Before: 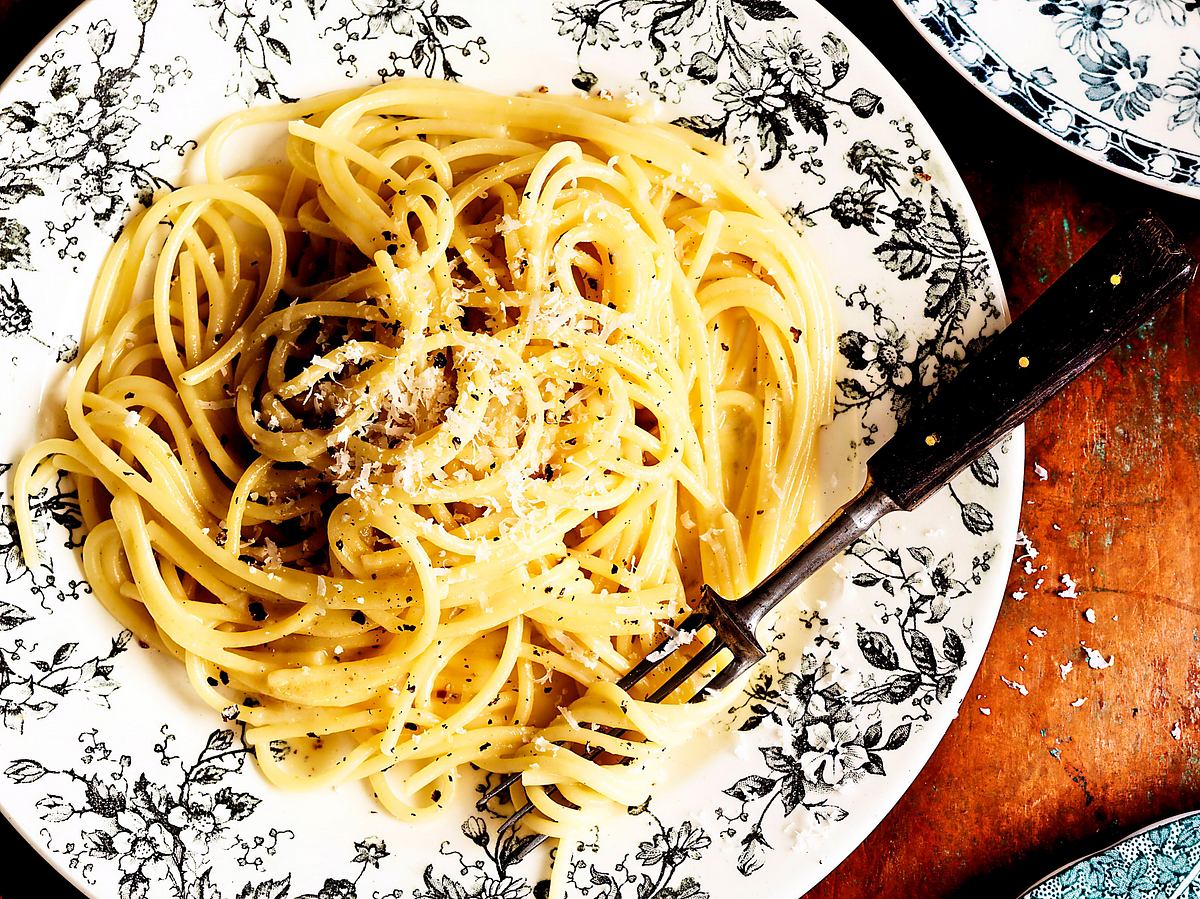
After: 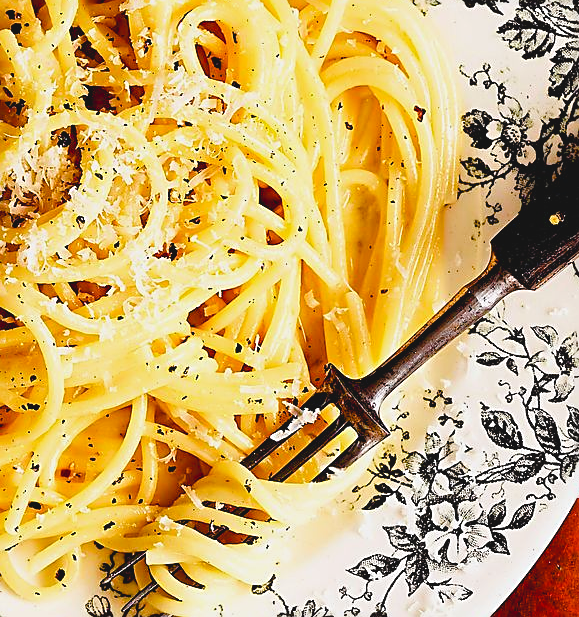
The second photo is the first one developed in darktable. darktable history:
contrast brightness saturation: contrast -0.1, brightness 0.05, saturation 0.08
crop: left 31.379%, top 24.658%, right 20.326%, bottom 6.628%
color balance rgb: perceptual saturation grading › global saturation 20%, perceptual saturation grading › highlights -25%, perceptual saturation grading › shadows 50%
sharpen: on, module defaults
